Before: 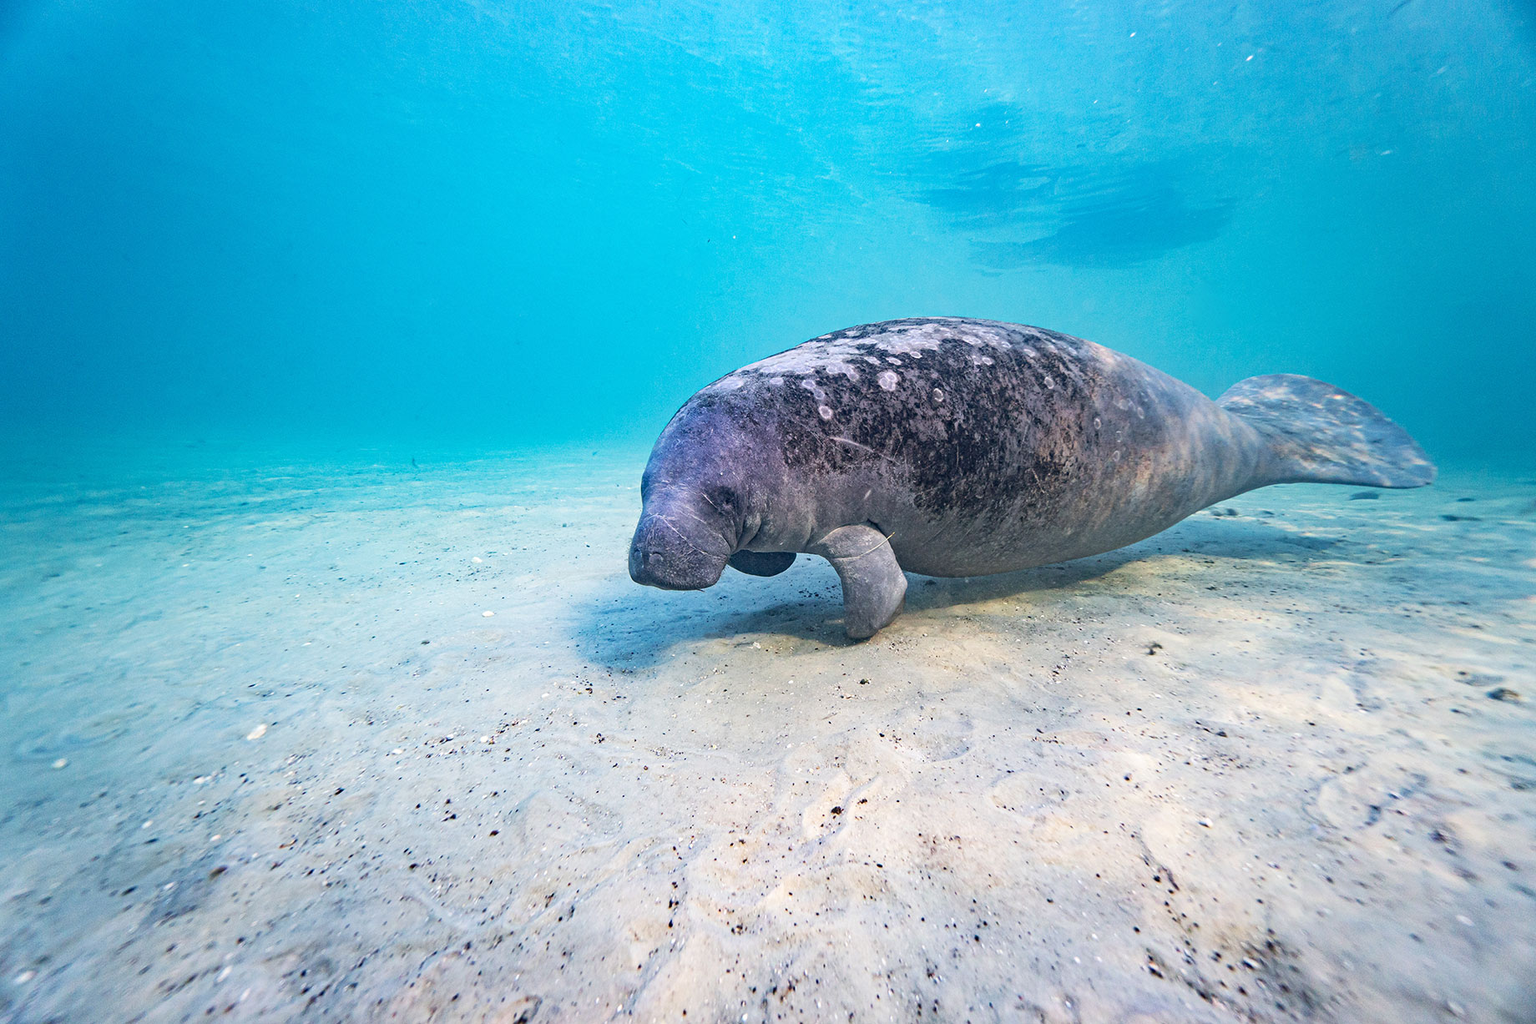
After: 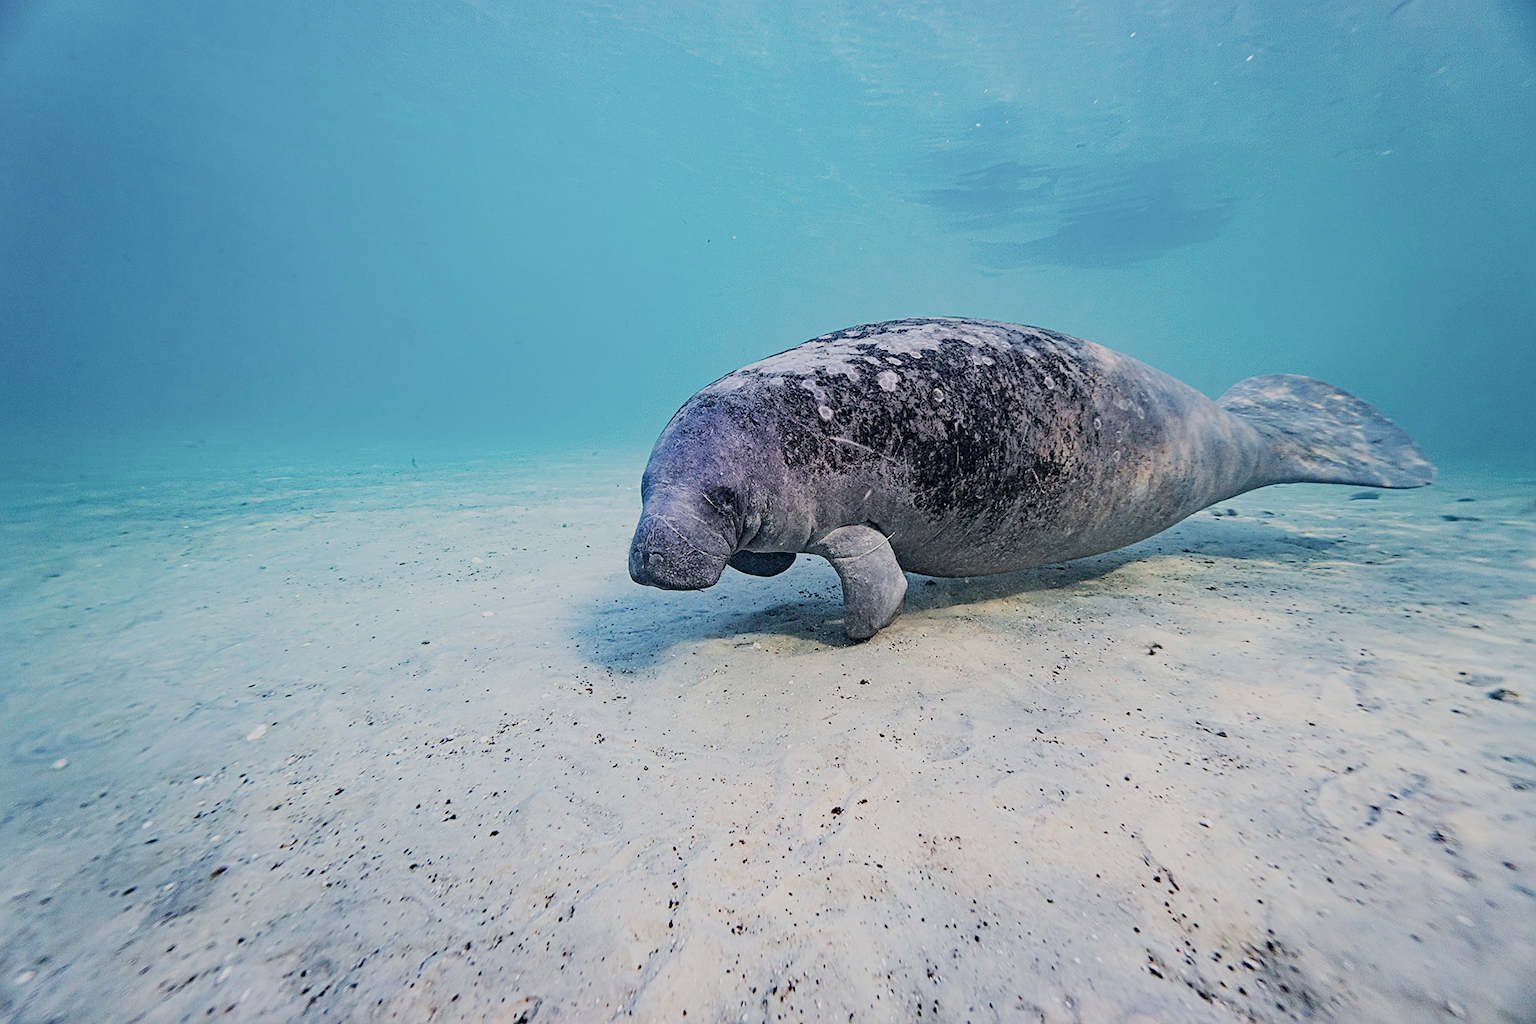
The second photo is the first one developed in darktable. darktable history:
sharpen: on, module defaults
contrast brightness saturation: contrast 0.115, saturation -0.176
filmic rgb: black relative exposure -6.2 EV, white relative exposure 6.95 EV, hardness 2.27
